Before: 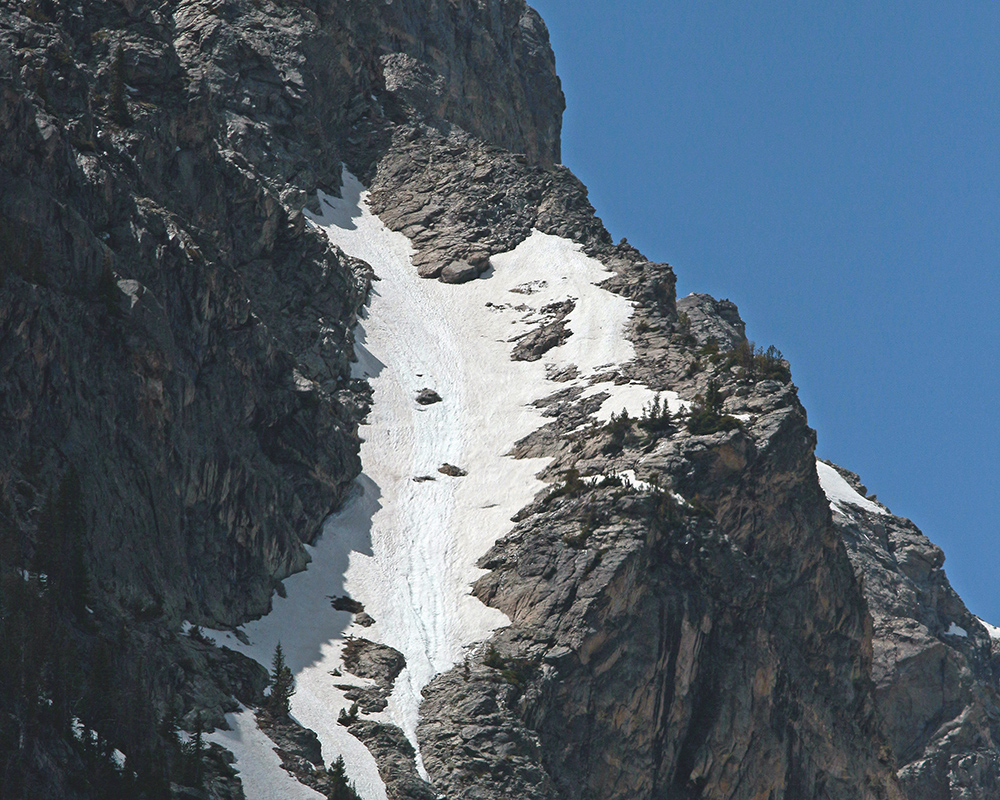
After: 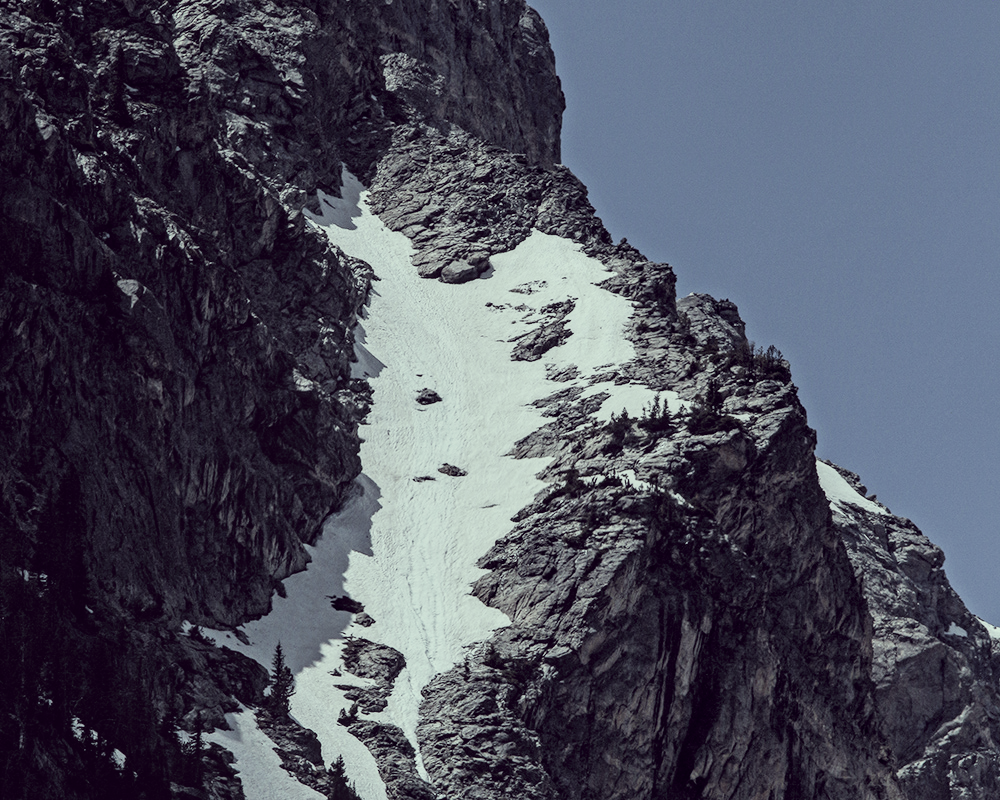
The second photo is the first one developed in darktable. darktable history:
local contrast: detail 130%
filmic rgb: black relative exposure -5 EV, hardness 2.88, contrast 1.3, highlights saturation mix -10%
color correction: highlights a* -20.17, highlights b* 20.27, shadows a* 20.03, shadows b* -20.46, saturation 0.43
white balance: red 0.924, blue 1.095
